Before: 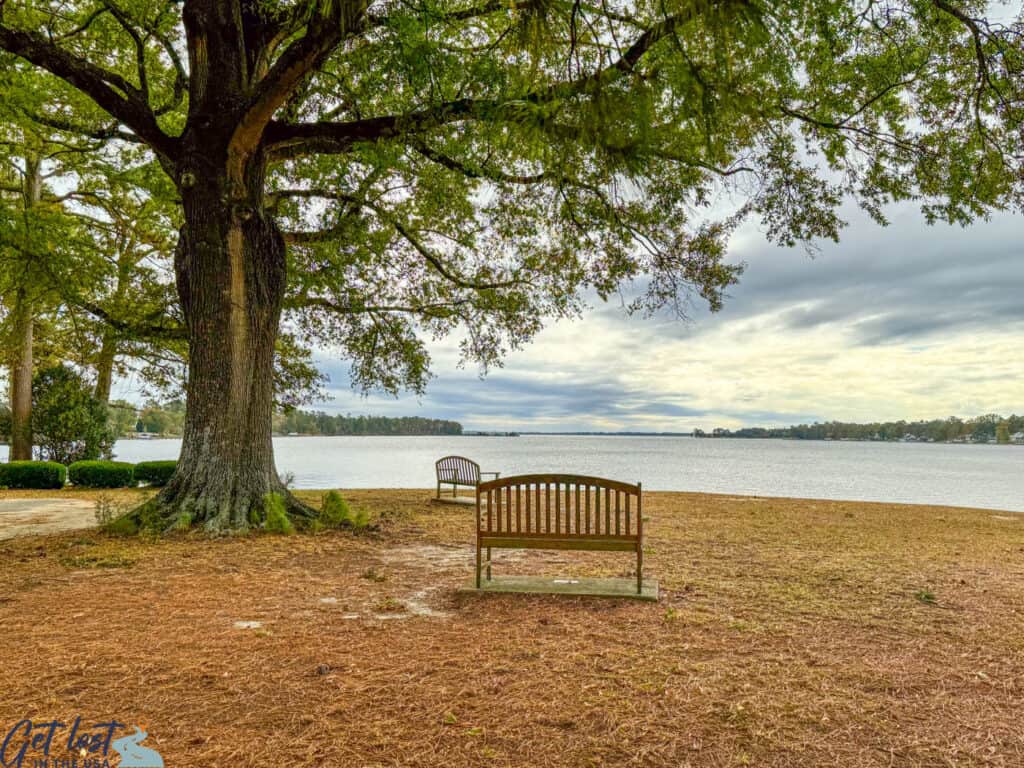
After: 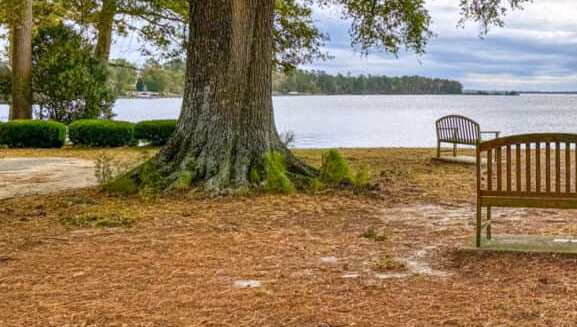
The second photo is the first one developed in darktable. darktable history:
white balance: red 1.004, blue 1.096
crop: top 44.483%, right 43.593%, bottom 12.892%
